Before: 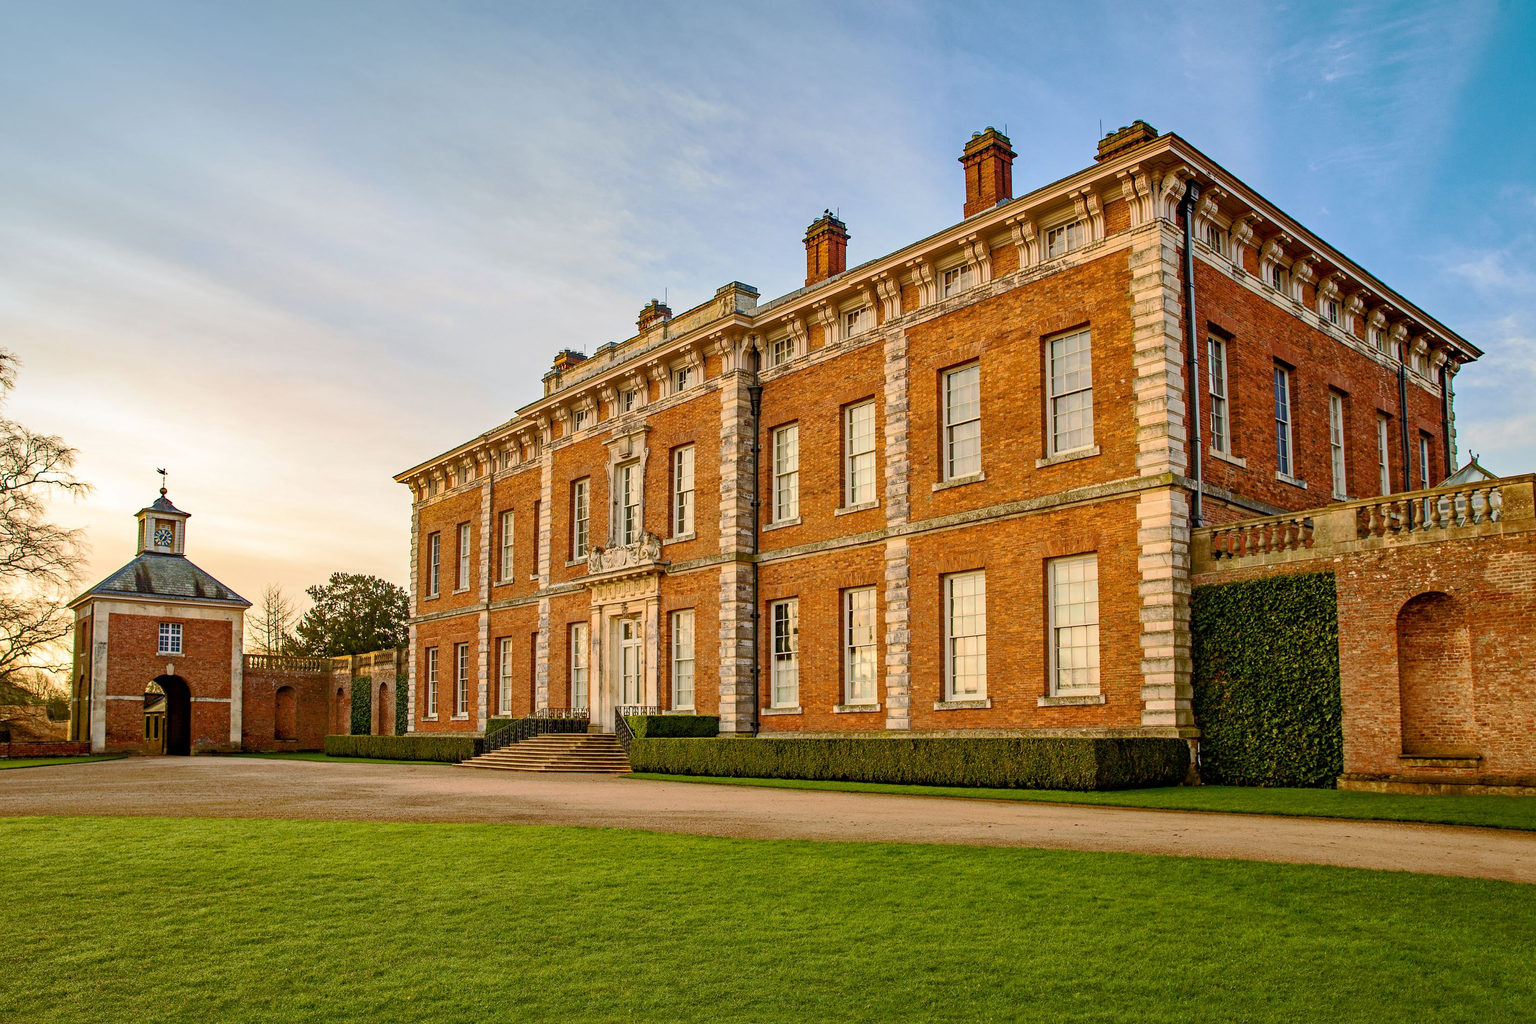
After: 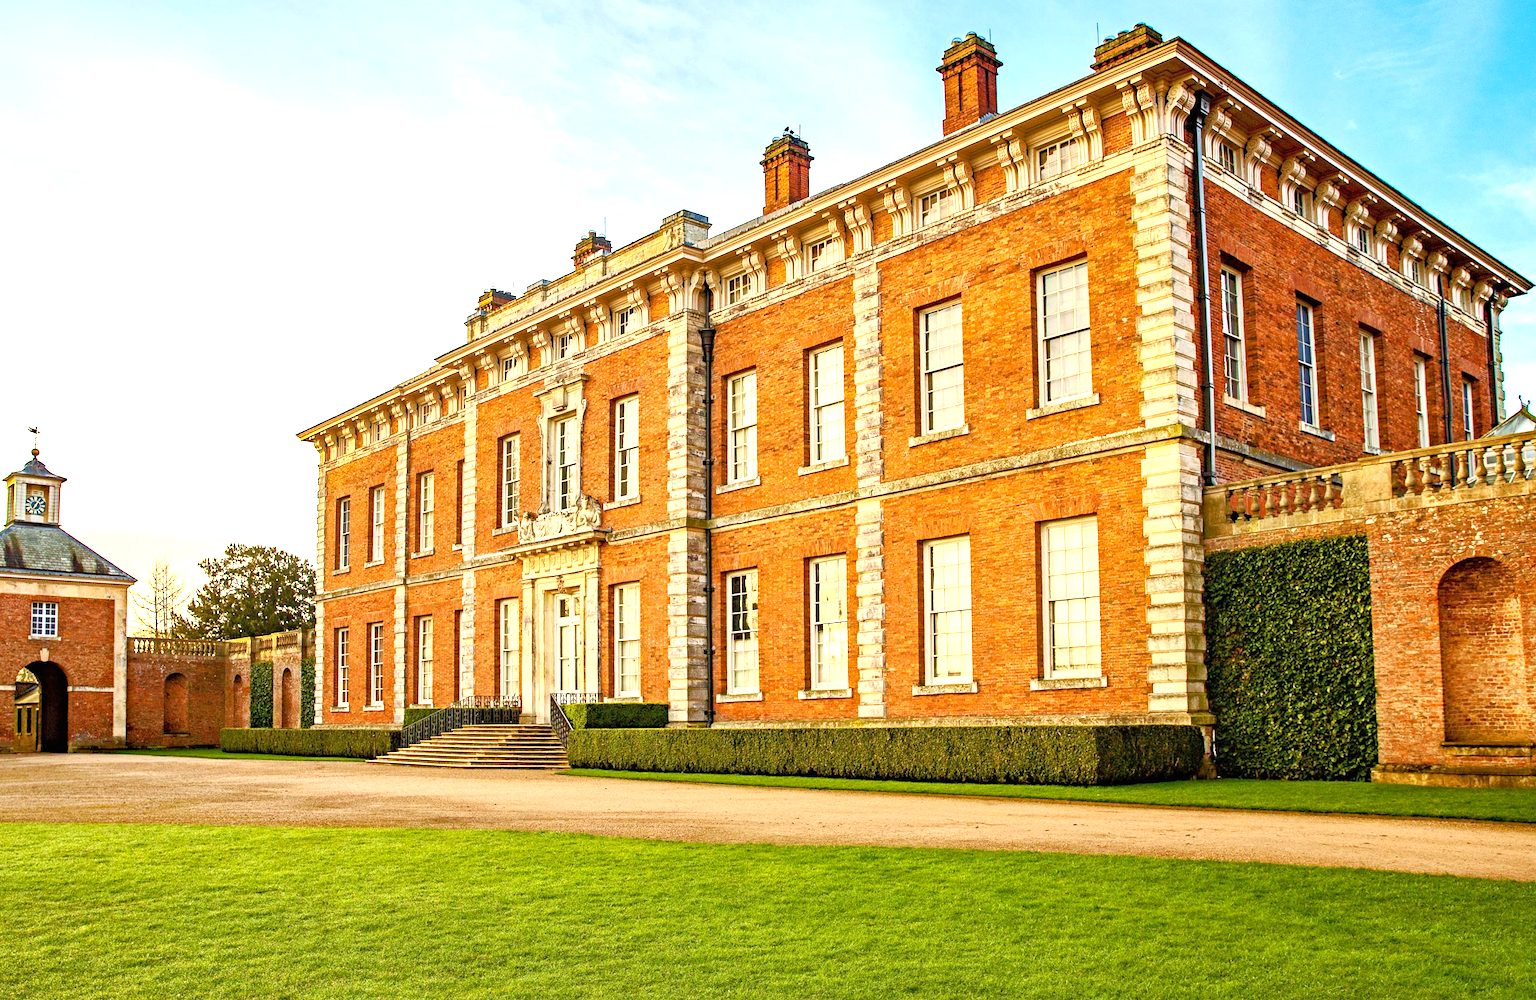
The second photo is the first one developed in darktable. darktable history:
crop and rotate: angle 1.96°, left 5.673%, top 5.673%
exposure: black level correction 0, exposure 1.2 EV, compensate exposure bias true, compensate highlight preservation false
haze removal: compatibility mode true, adaptive false
rotate and perspective: rotation 1.57°, crop left 0.018, crop right 0.982, crop top 0.039, crop bottom 0.961
